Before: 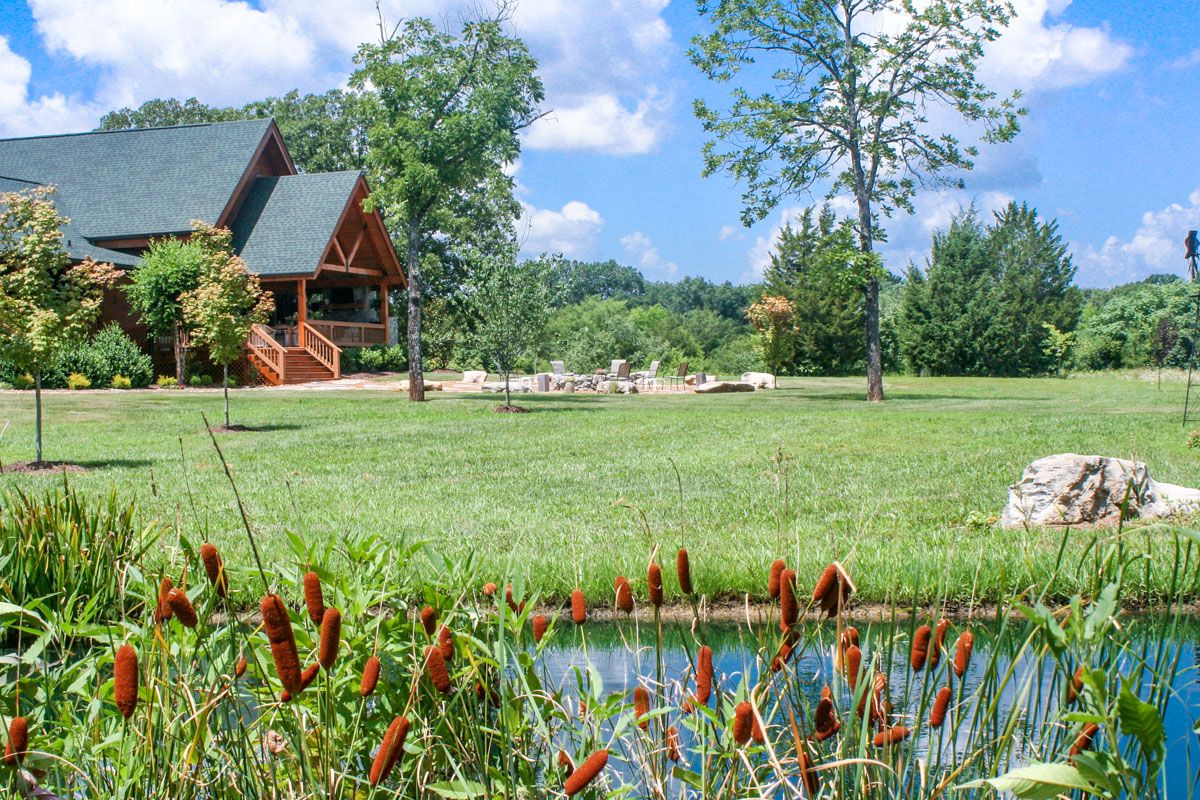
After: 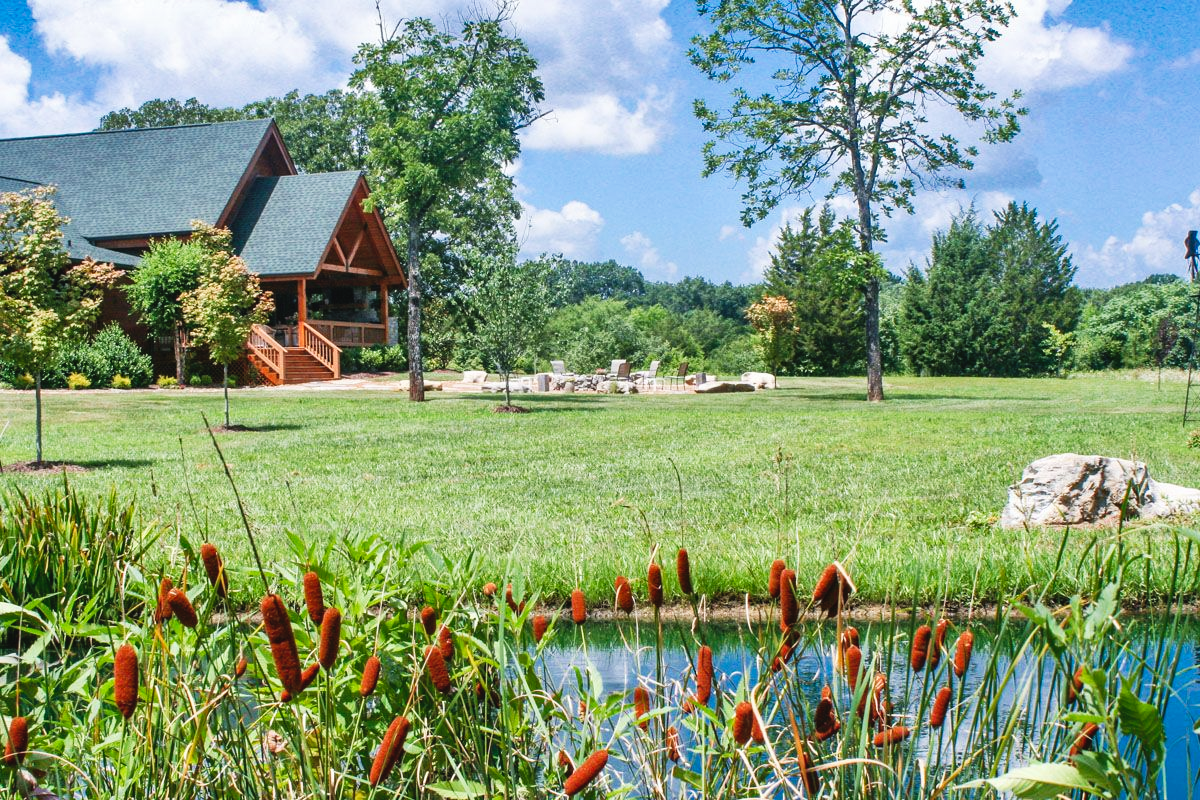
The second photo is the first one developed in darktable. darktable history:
tone curve: curves: ch0 [(0, 0.036) (0.119, 0.115) (0.461, 0.479) (0.715, 0.767) (0.817, 0.865) (1, 0.998)]; ch1 [(0, 0) (0.377, 0.416) (0.44, 0.461) (0.487, 0.49) (0.514, 0.525) (0.538, 0.561) (0.67, 0.713) (1, 1)]; ch2 [(0, 0) (0.38, 0.405) (0.463, 0.445) (0.492, 0.486) (0.529, 0.533) (0.578, 0.59) (0.653, 0.698) (1, 1)], preserve colors none
shadows and highlights: soften with gaussian
